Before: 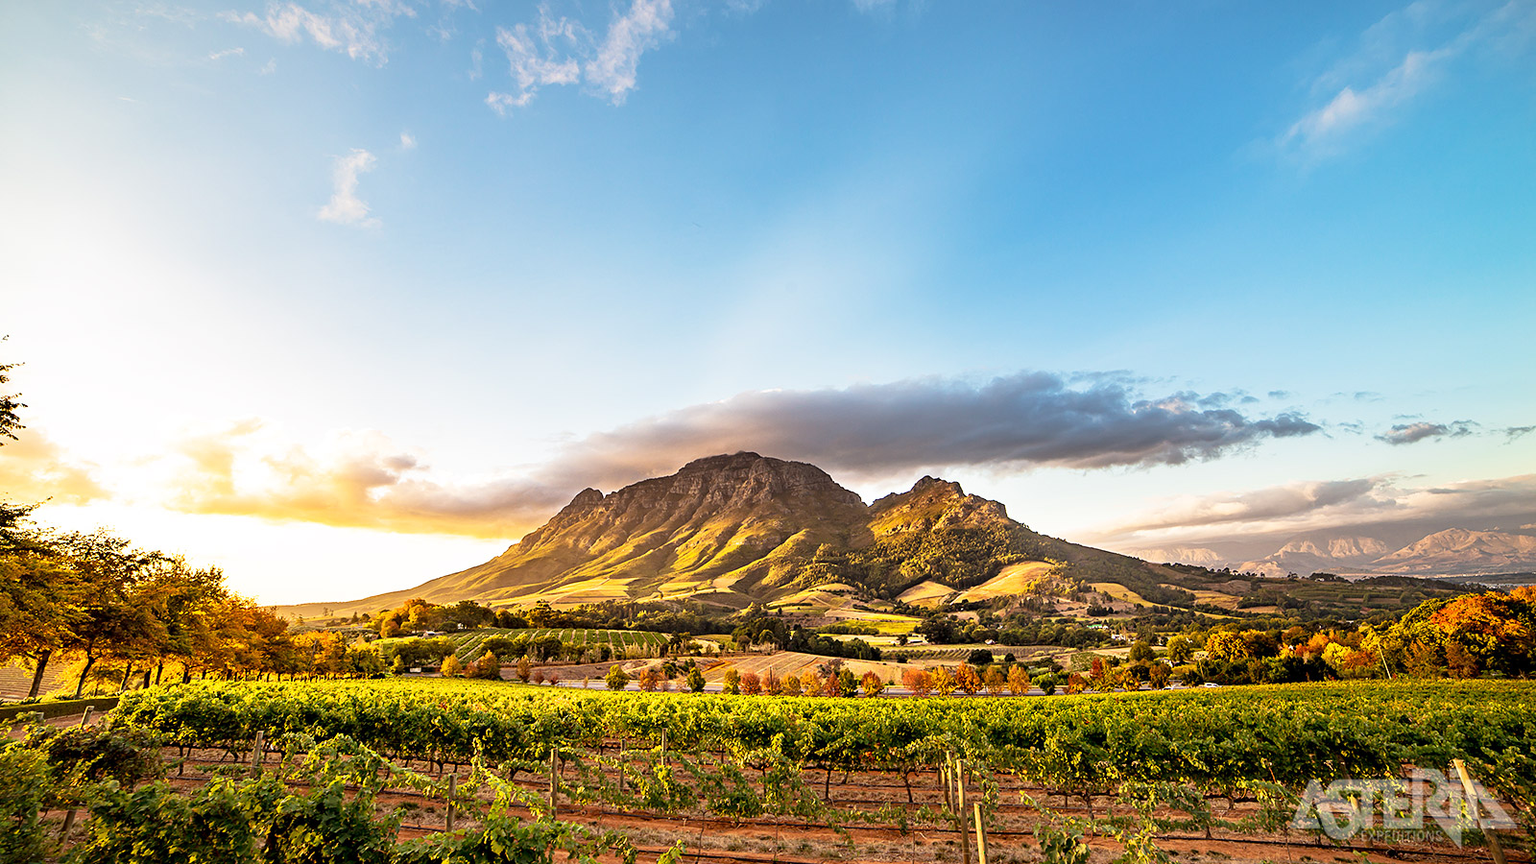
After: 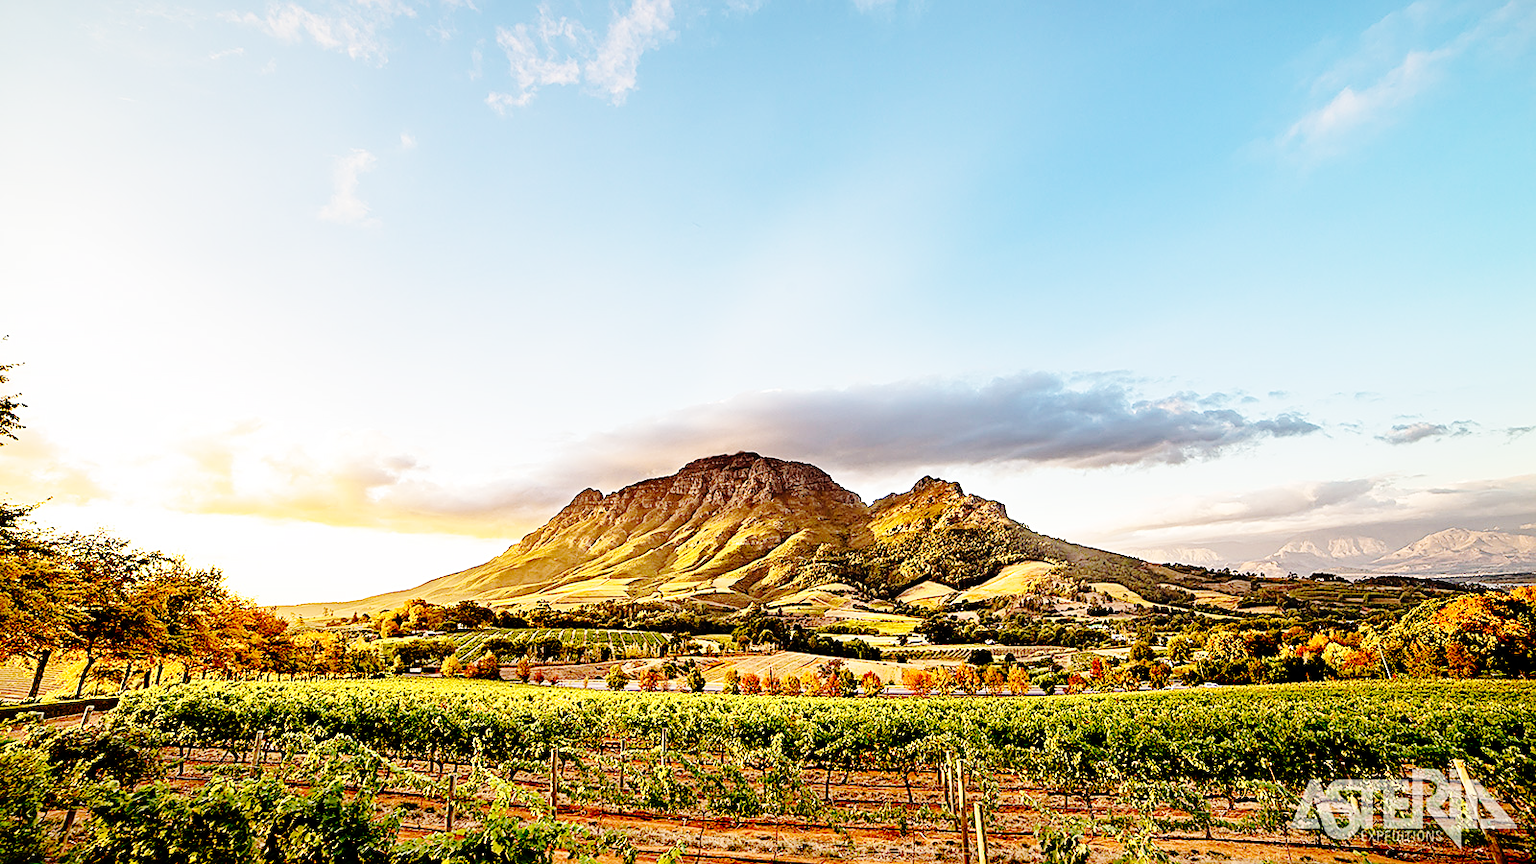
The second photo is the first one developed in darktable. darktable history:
base curve: curves: ch0 [(0, 0) (0.036, 0.01) (0.123, 0.254) (0.258, 0.504) (0.507, 0.748) (1, 1)], preserve colors none
color correction: saturation 0.99
sharpen: on, module defaults
